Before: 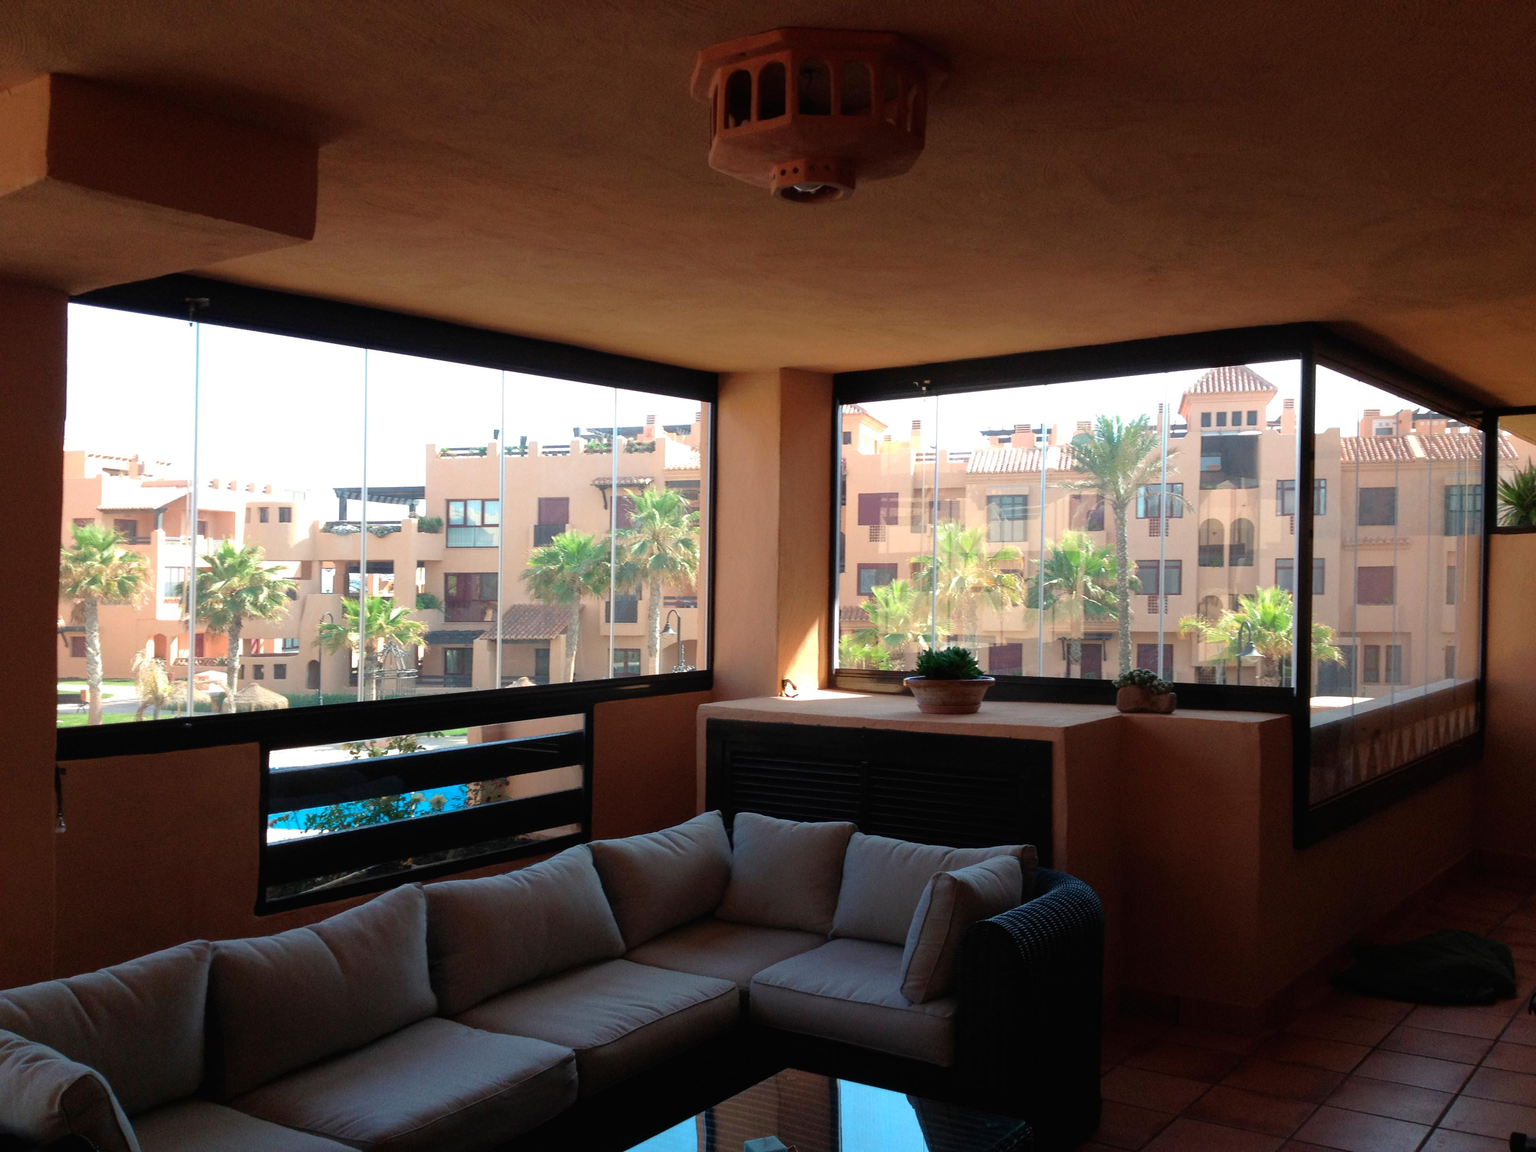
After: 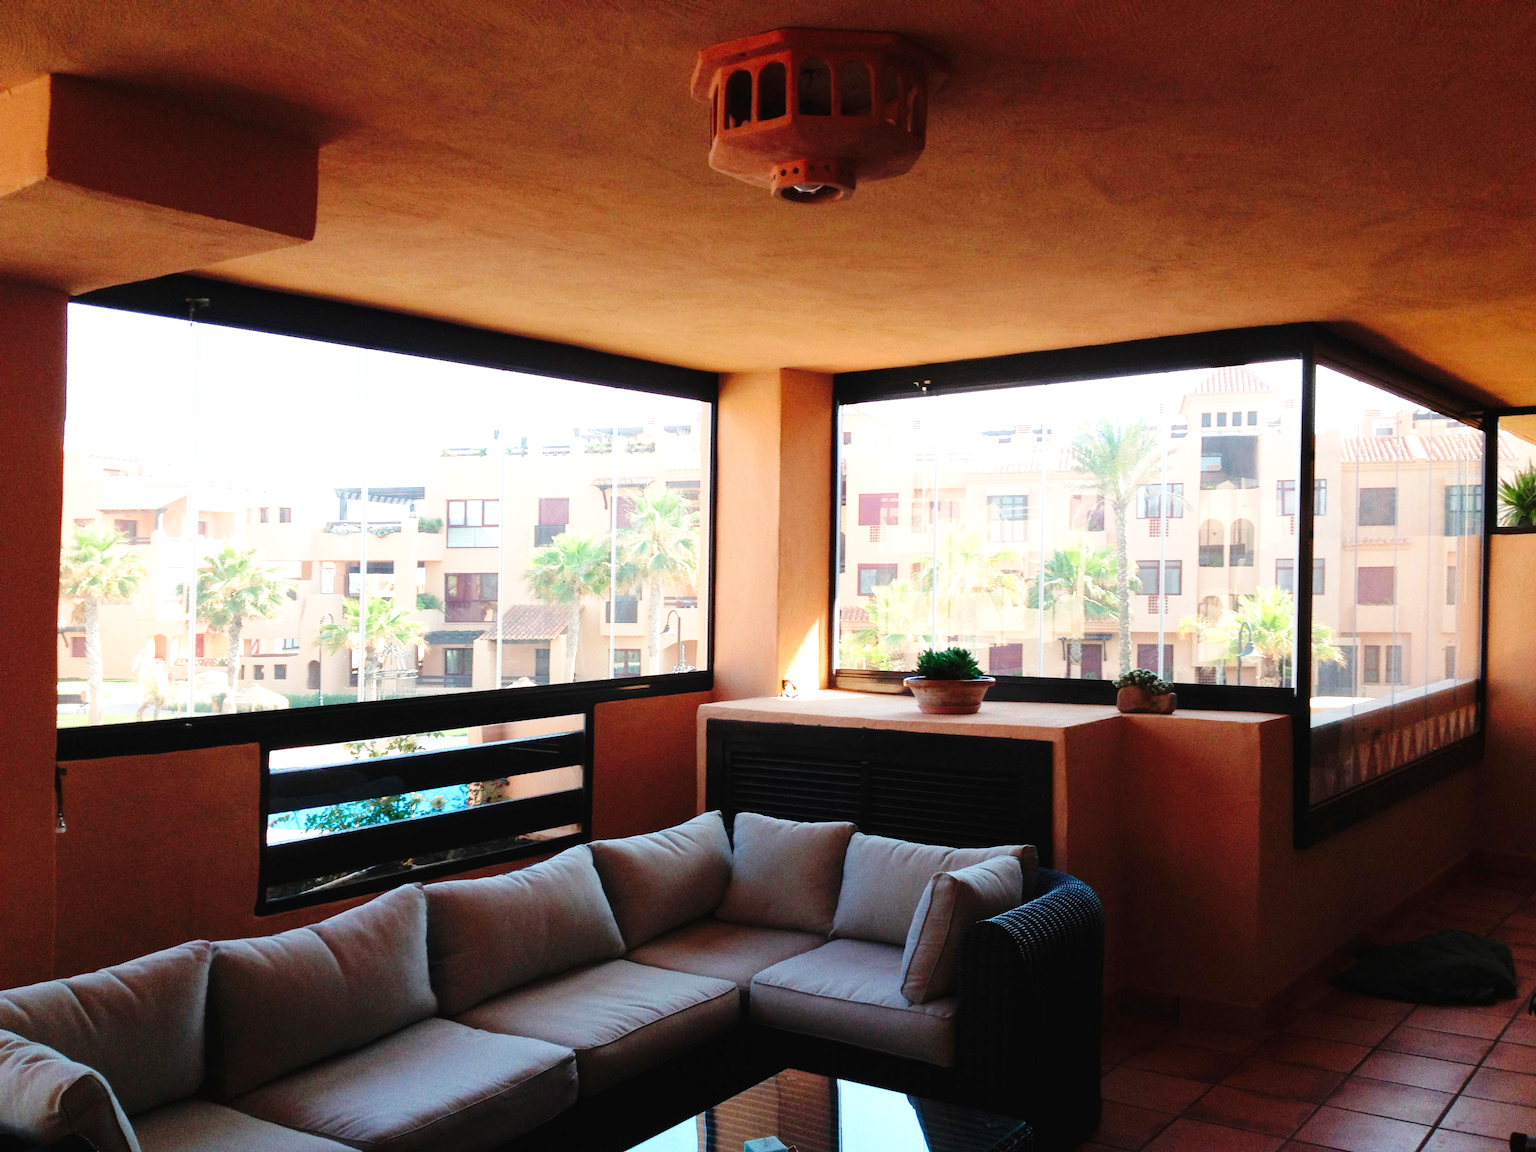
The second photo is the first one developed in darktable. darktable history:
exposure: black level correction 0, exposure 0.703 EV
base curve: curves: ch0 [(0, 0) (0.028, 0.03) (0.121, 0.232) (0.46, 0.748) (0.859, 0.968) (1, 1)], preserve colors none
